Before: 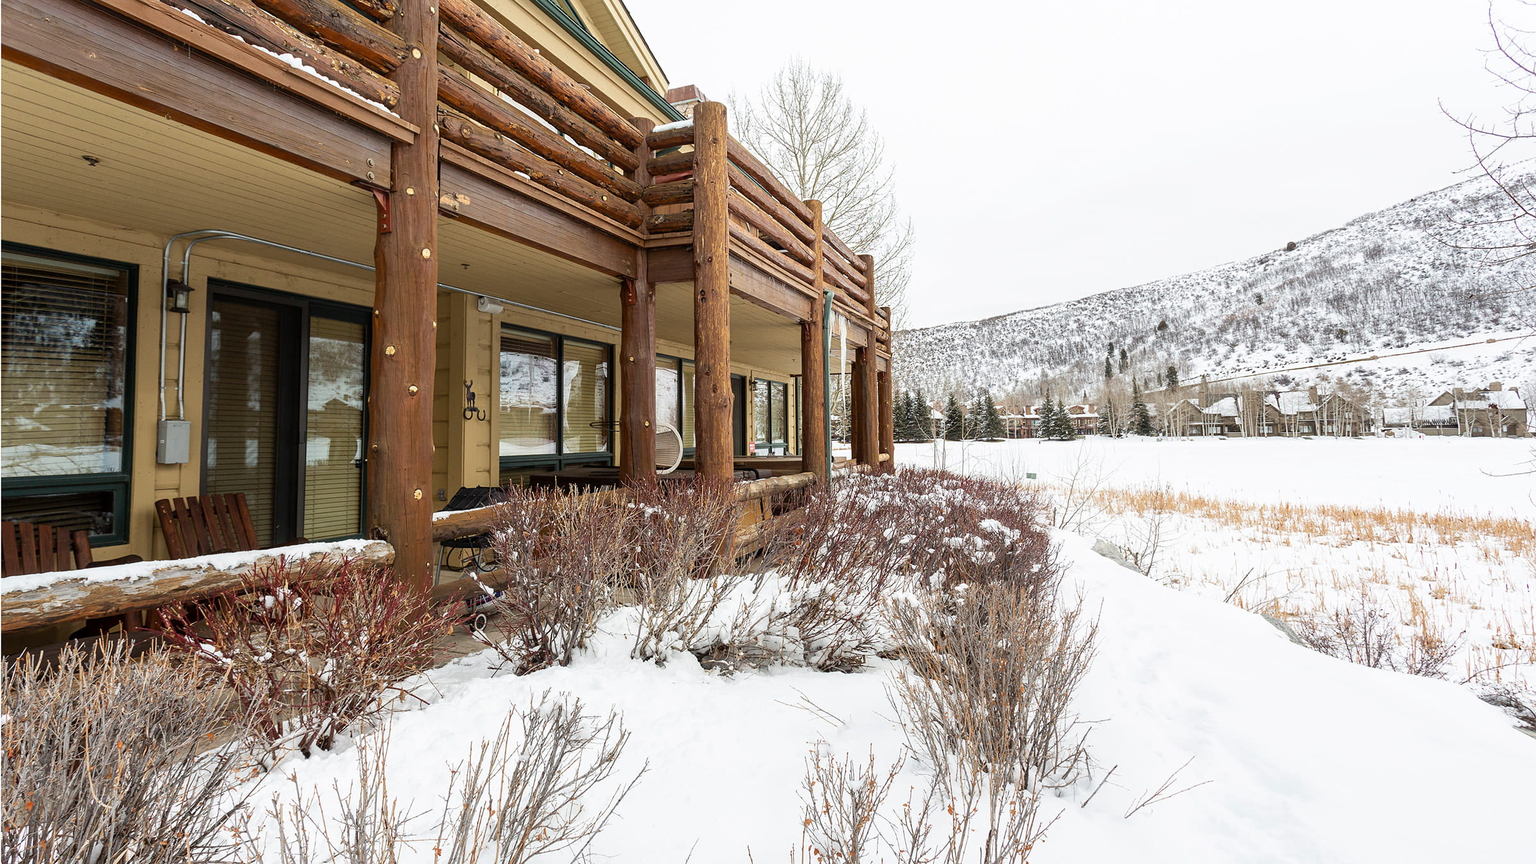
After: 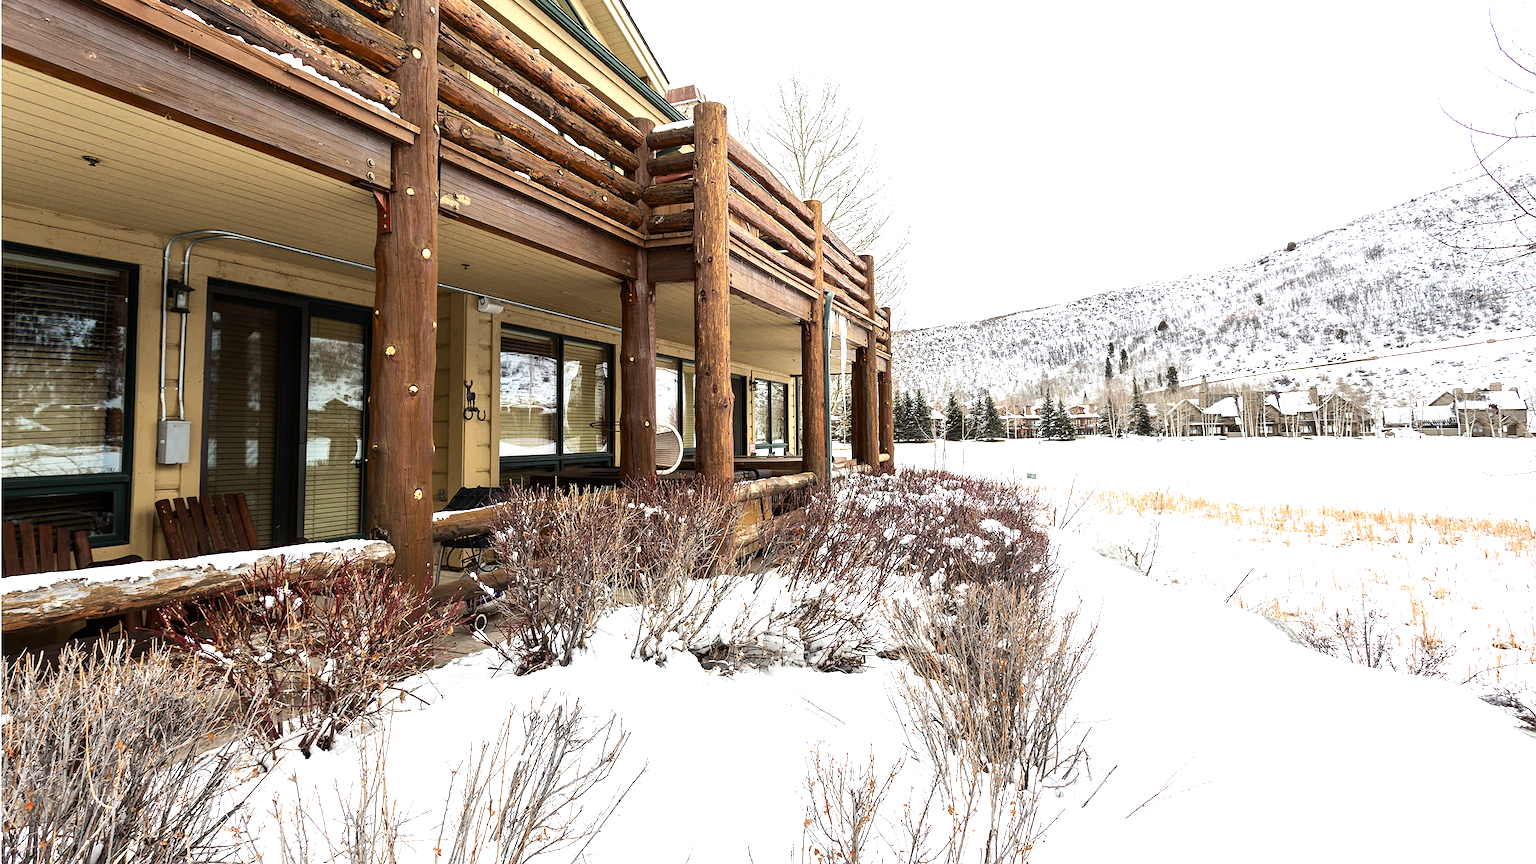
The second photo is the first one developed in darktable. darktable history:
tone equalizer: -8 EV -0.783 EV, -7 EV -0.685 EV, -6 EV -0.626 EV, -5 EV -0.402 EV, -3 EV 0.388 EV, -2 EV 0.6 EV, -1 EV 0.699 EV, +0 EV 0.74 EV, edges refinement/feathering 500, mask exposure compensation -1.57 EV, preserve details no
